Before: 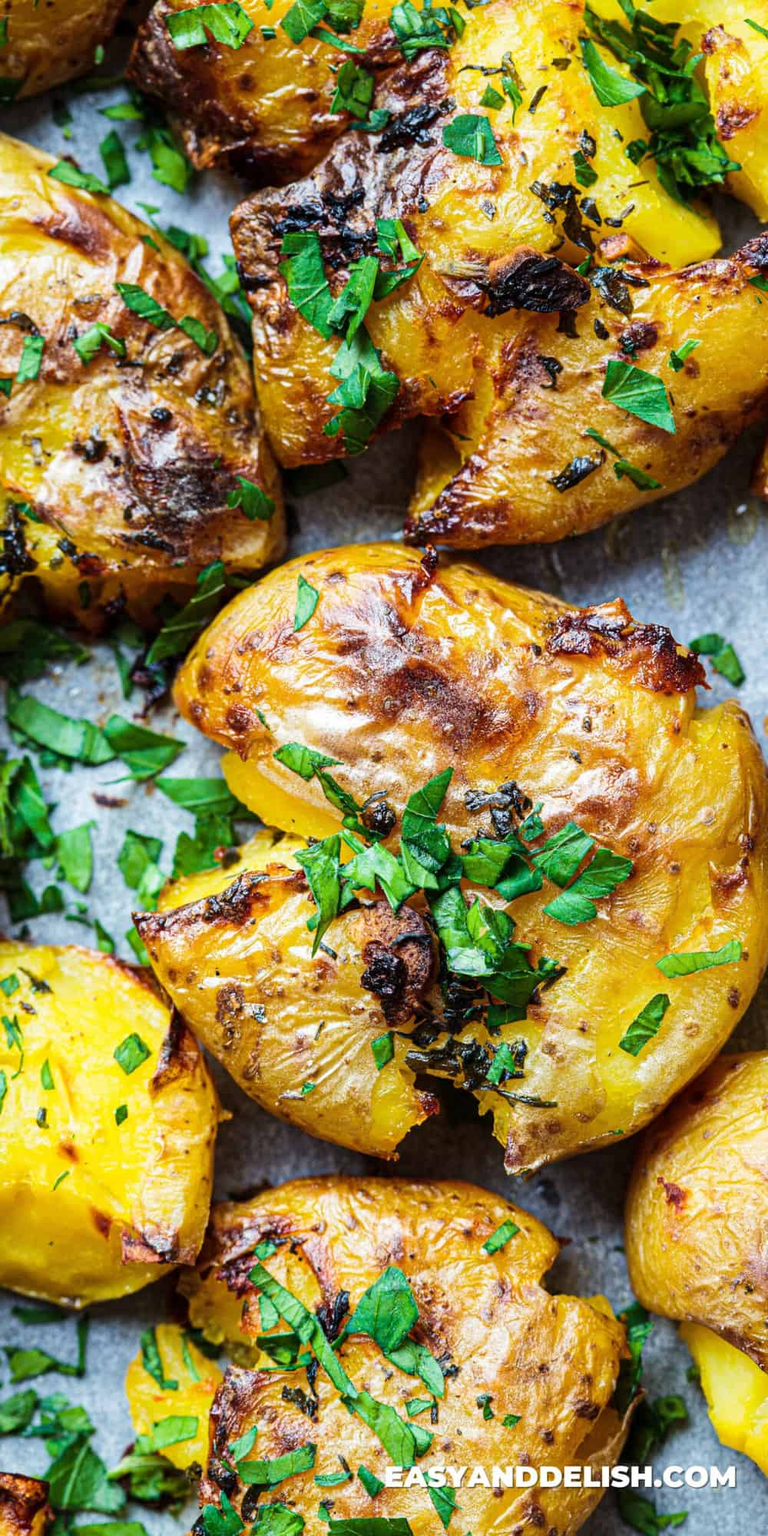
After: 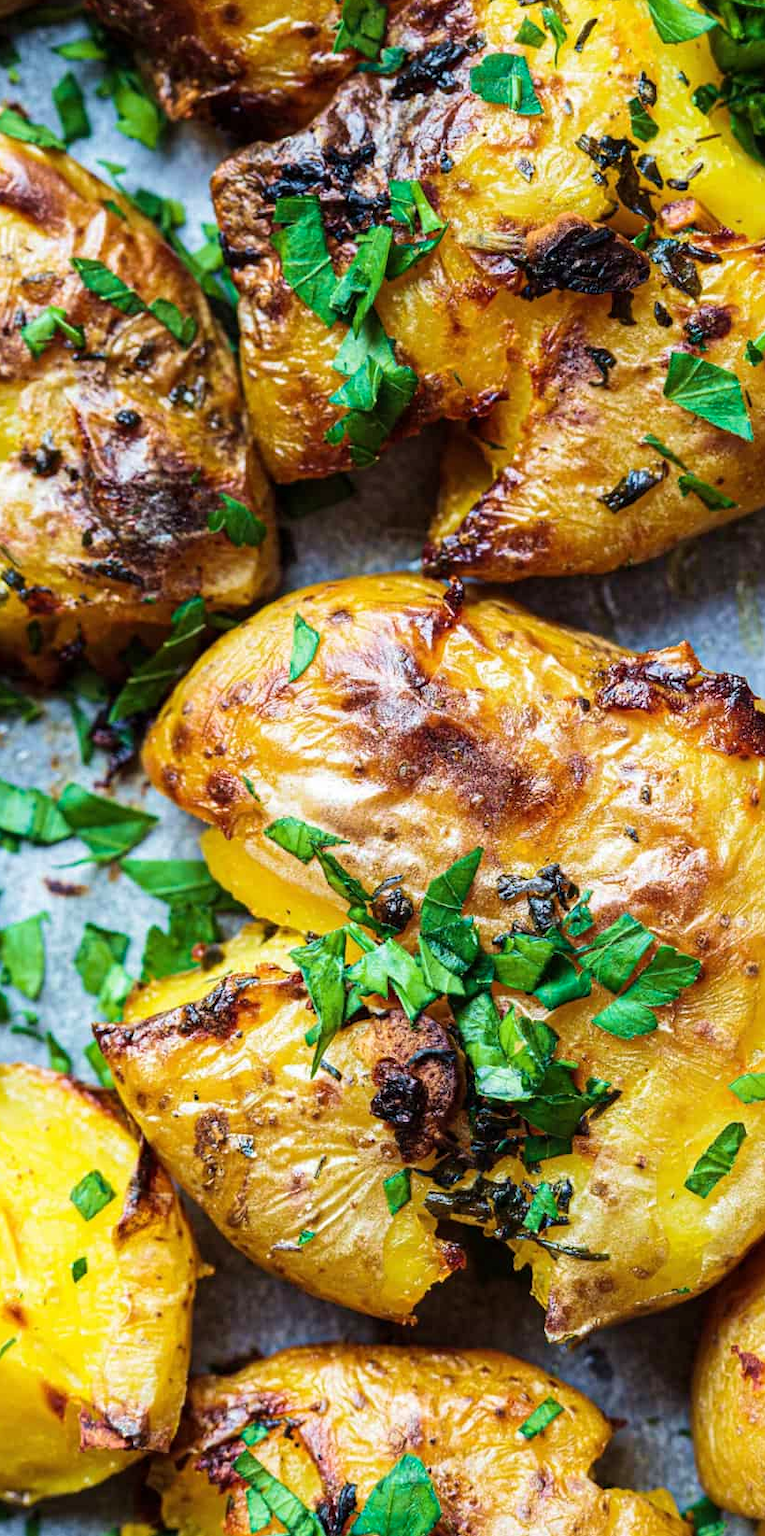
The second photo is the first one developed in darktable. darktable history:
crop and rotate: left 7.395%, top 4.603%, right 10.601%, bottom 13.127%
velvia: on, module defaults
